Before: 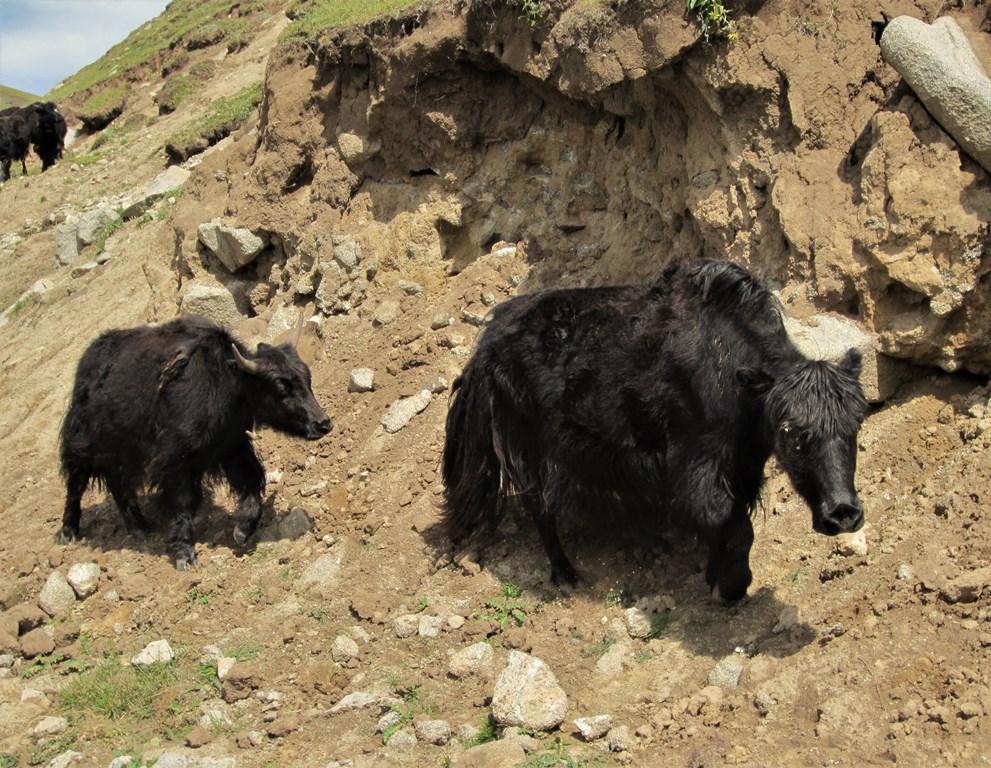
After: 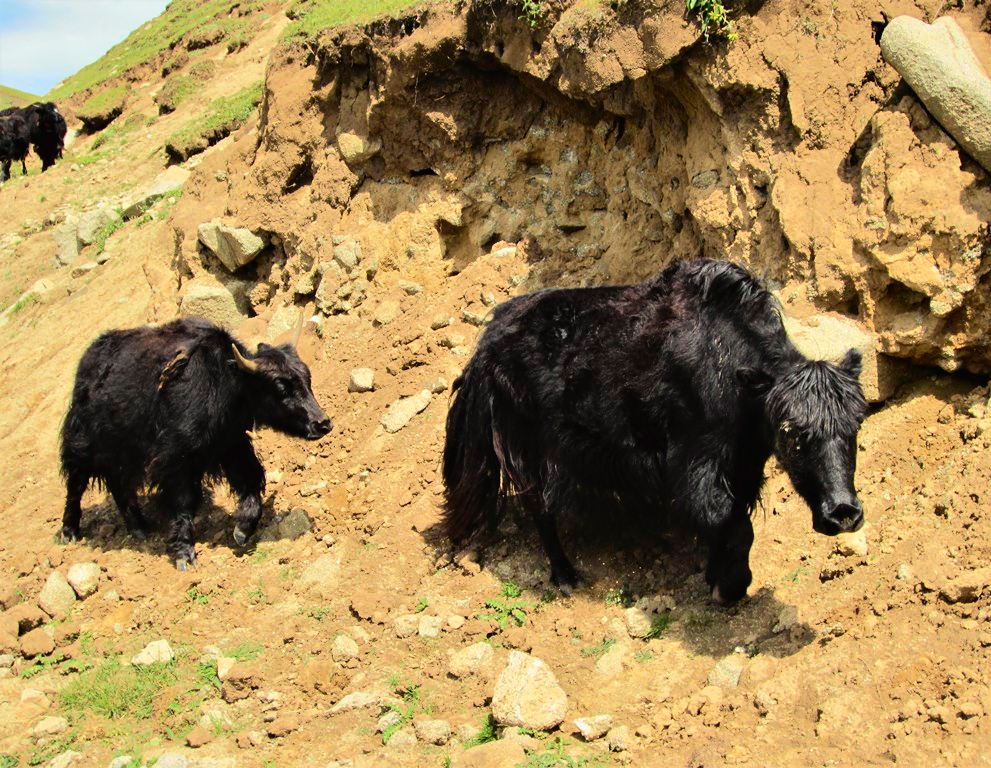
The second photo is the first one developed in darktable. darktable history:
exposure: black level correction 0.002, compensate exposure bias true, compensate highlight preservation false
tone curve: curves: ch0 [(0, 0.014) (0.12, 0.096) (0.386, 0.49) (0.54, 0.684) (0.751, 0.855) (0.89, 0.943) (0.998, 0.989)]; ch1 [(0, 0) (0.133, 0.099) (0.437, 0.41) (0.5, 0.5) (0.517, 0.536) (0.548, 0.575) (0.582, 0.631) (0.627, 0.688) (0.836, 0.868) (1, 1)]; ch2 [(0, 0) (0.374, 0.341) (0.456, 0.443) (0.478, 0.49) (0.501, 0.5) (0.528, 0.538) (0.55, 0.6) (0.572, 0.63) (0.702, 0.765) (1, 1)], color space Lab, independent channels, preserve colors none
